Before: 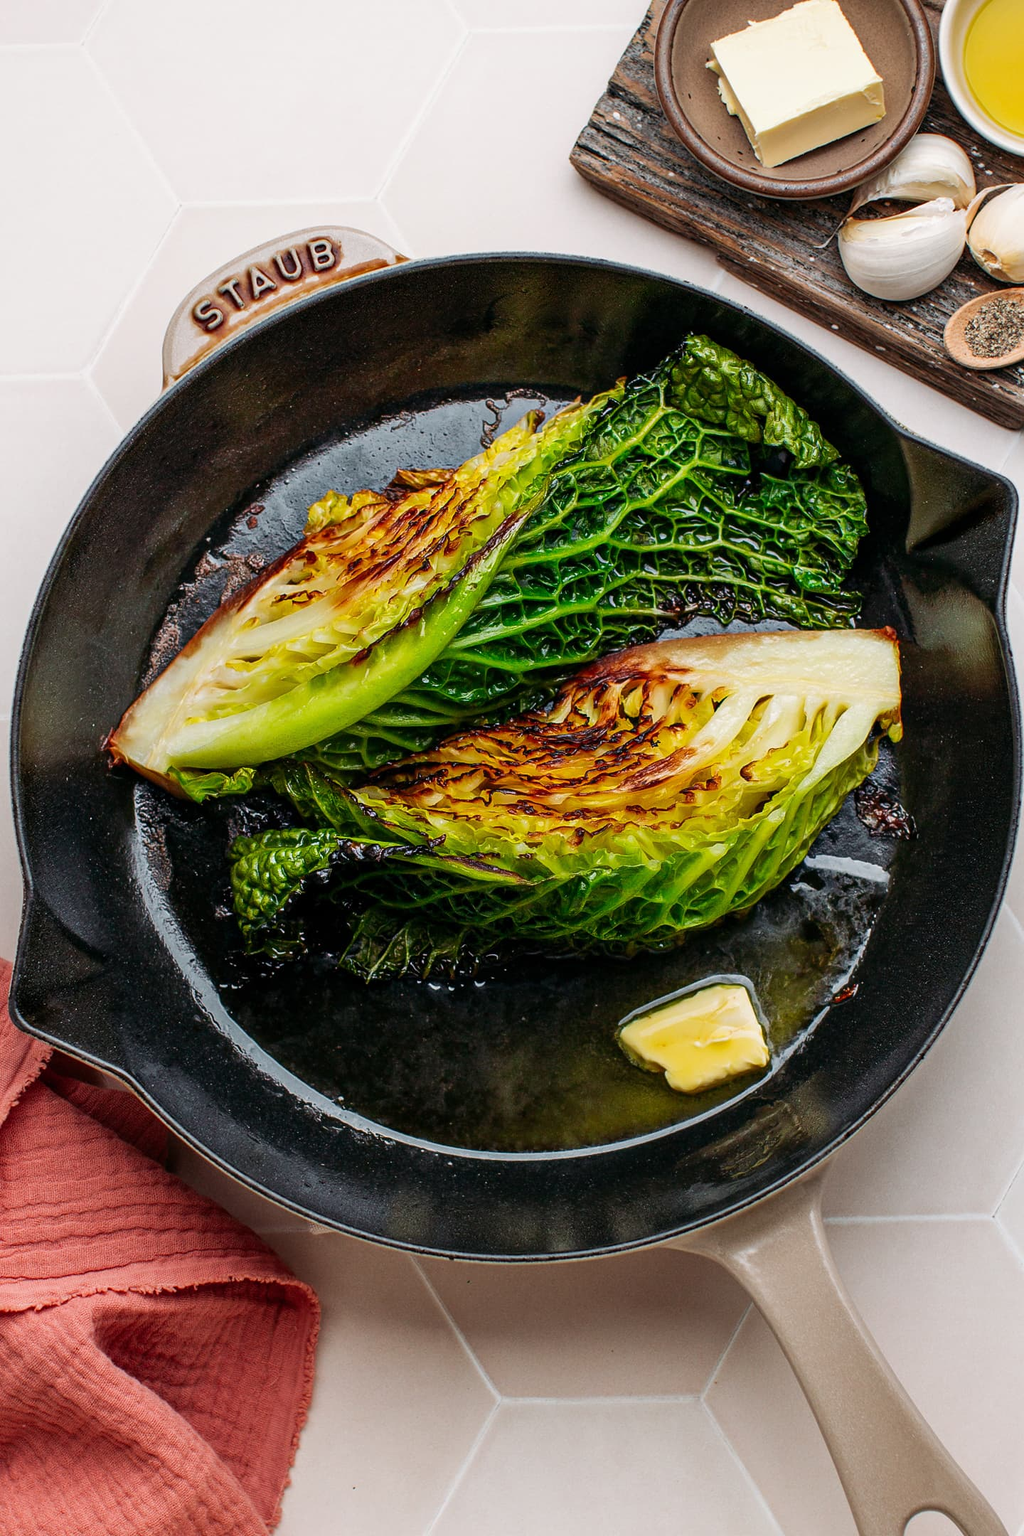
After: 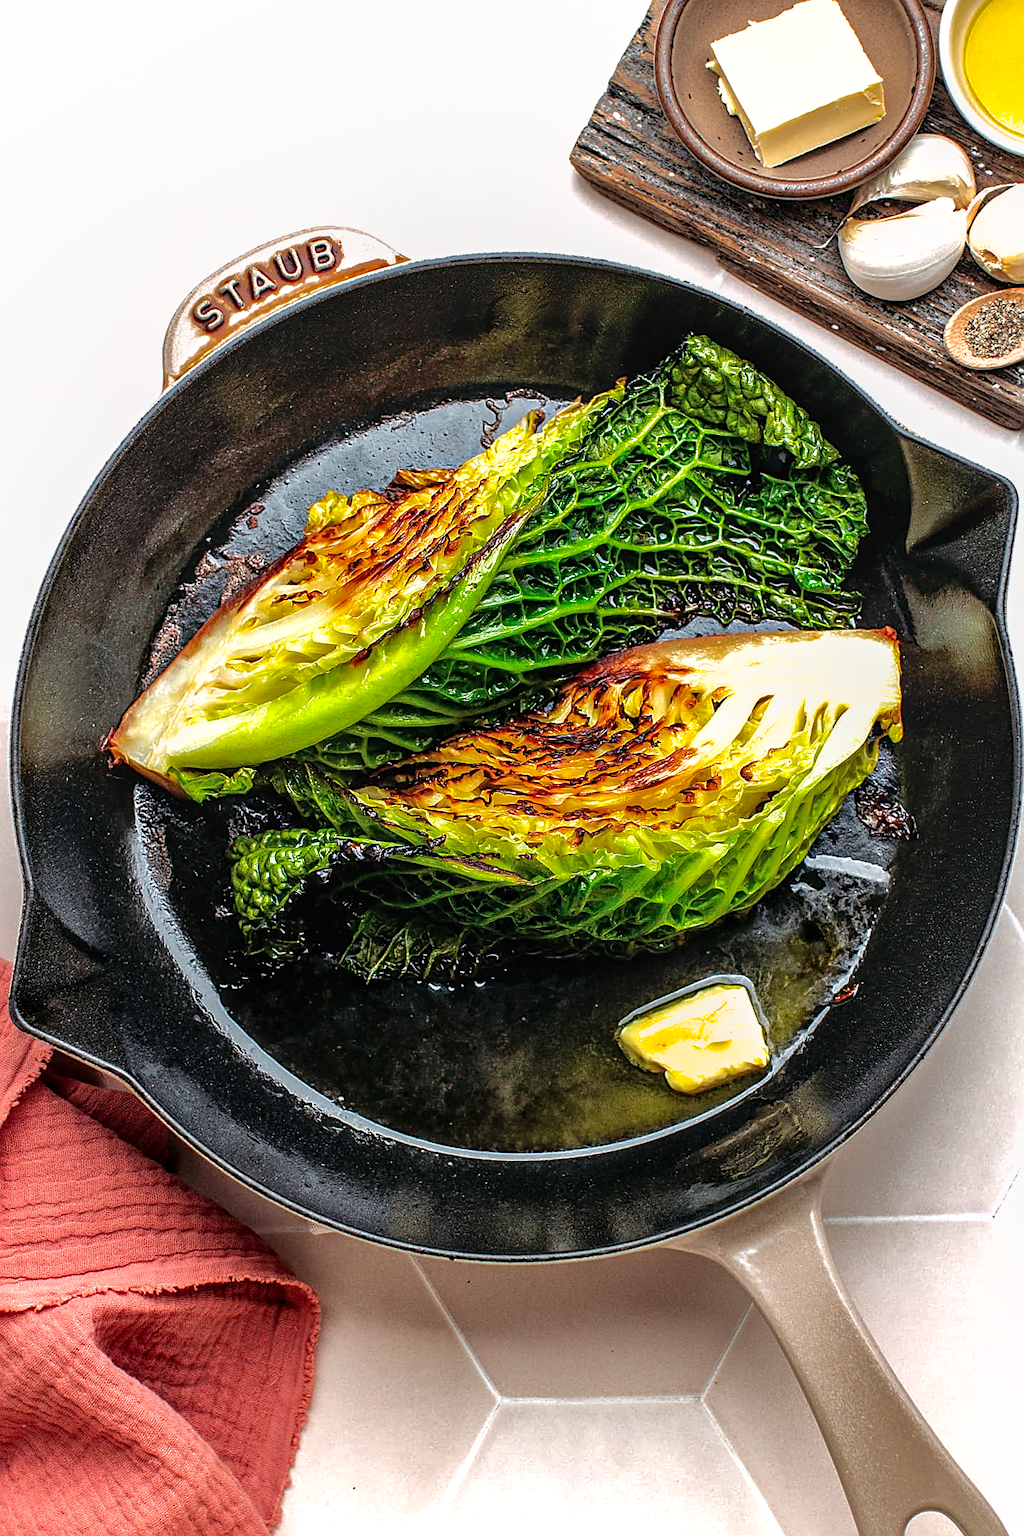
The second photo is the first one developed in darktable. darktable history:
tone equalizer: -8 EV -0.721 EV, -7 EV -0.699 EV, -6 EV -0.571 EV, -5 EV -0.421 EV, -3 EV 0.388 EV, -2 EV 0.6 EV, -1 EV 0.699 EV, +0 EV 0.75 EV
sharpen: on, module defaults
shadows and highlights: shadows 39.85, highlights -60.06
local contrast: on, module defaults
